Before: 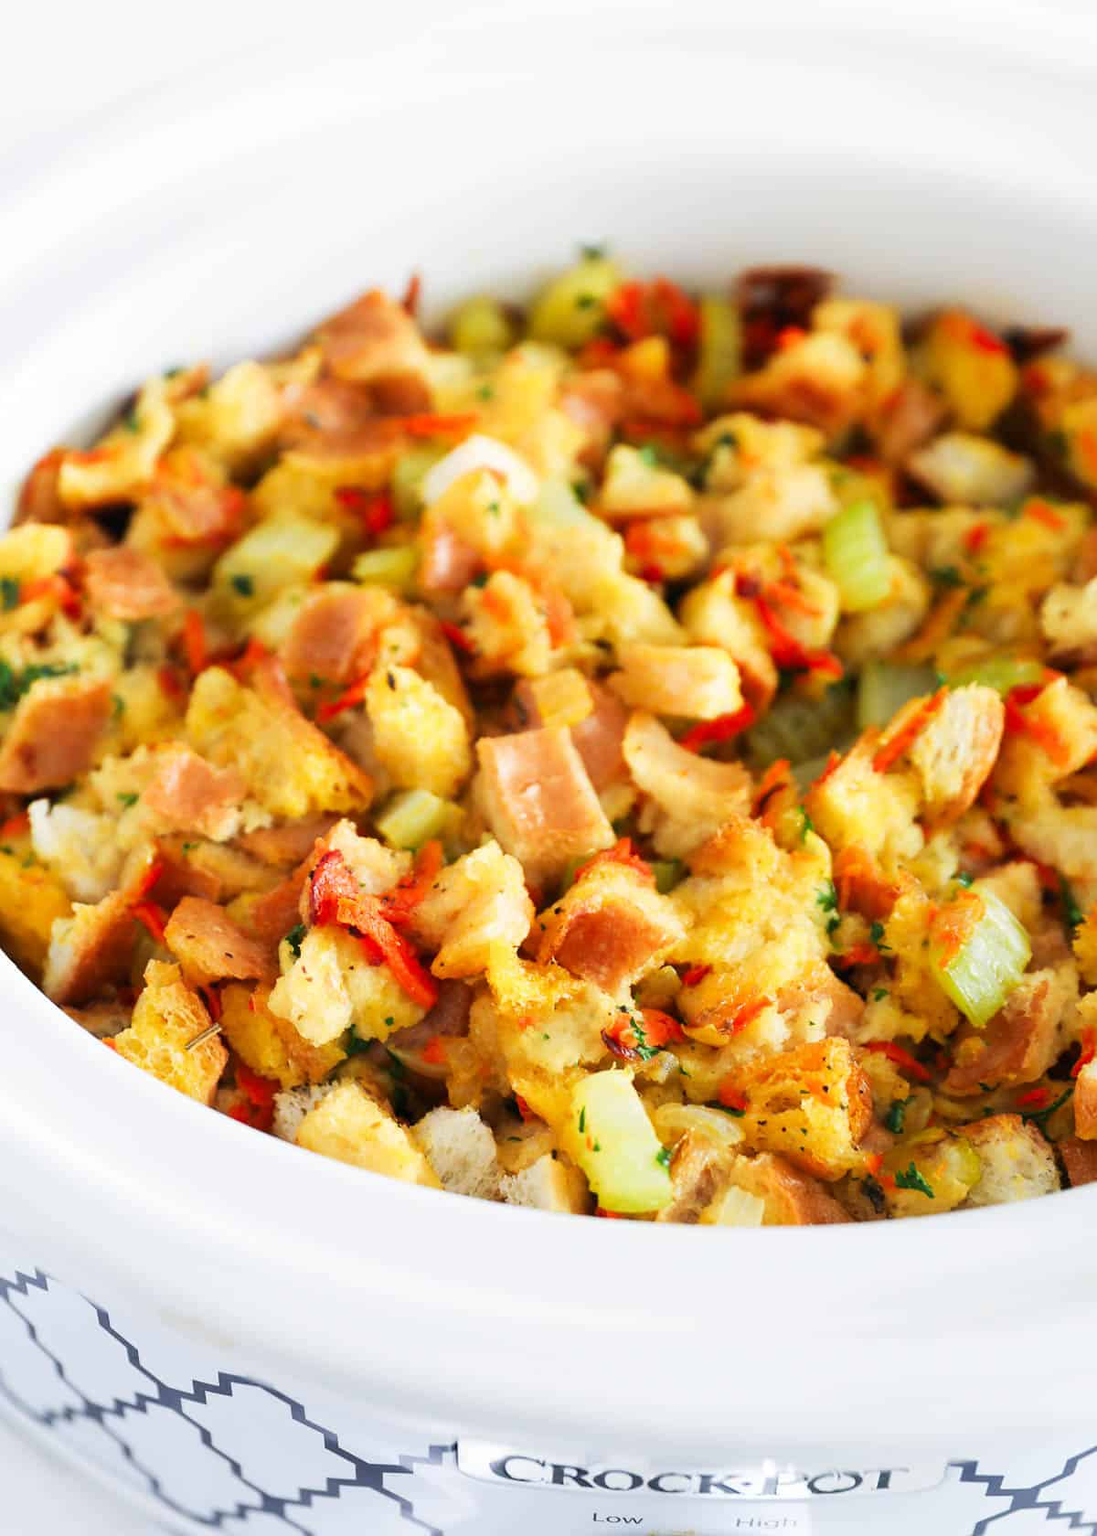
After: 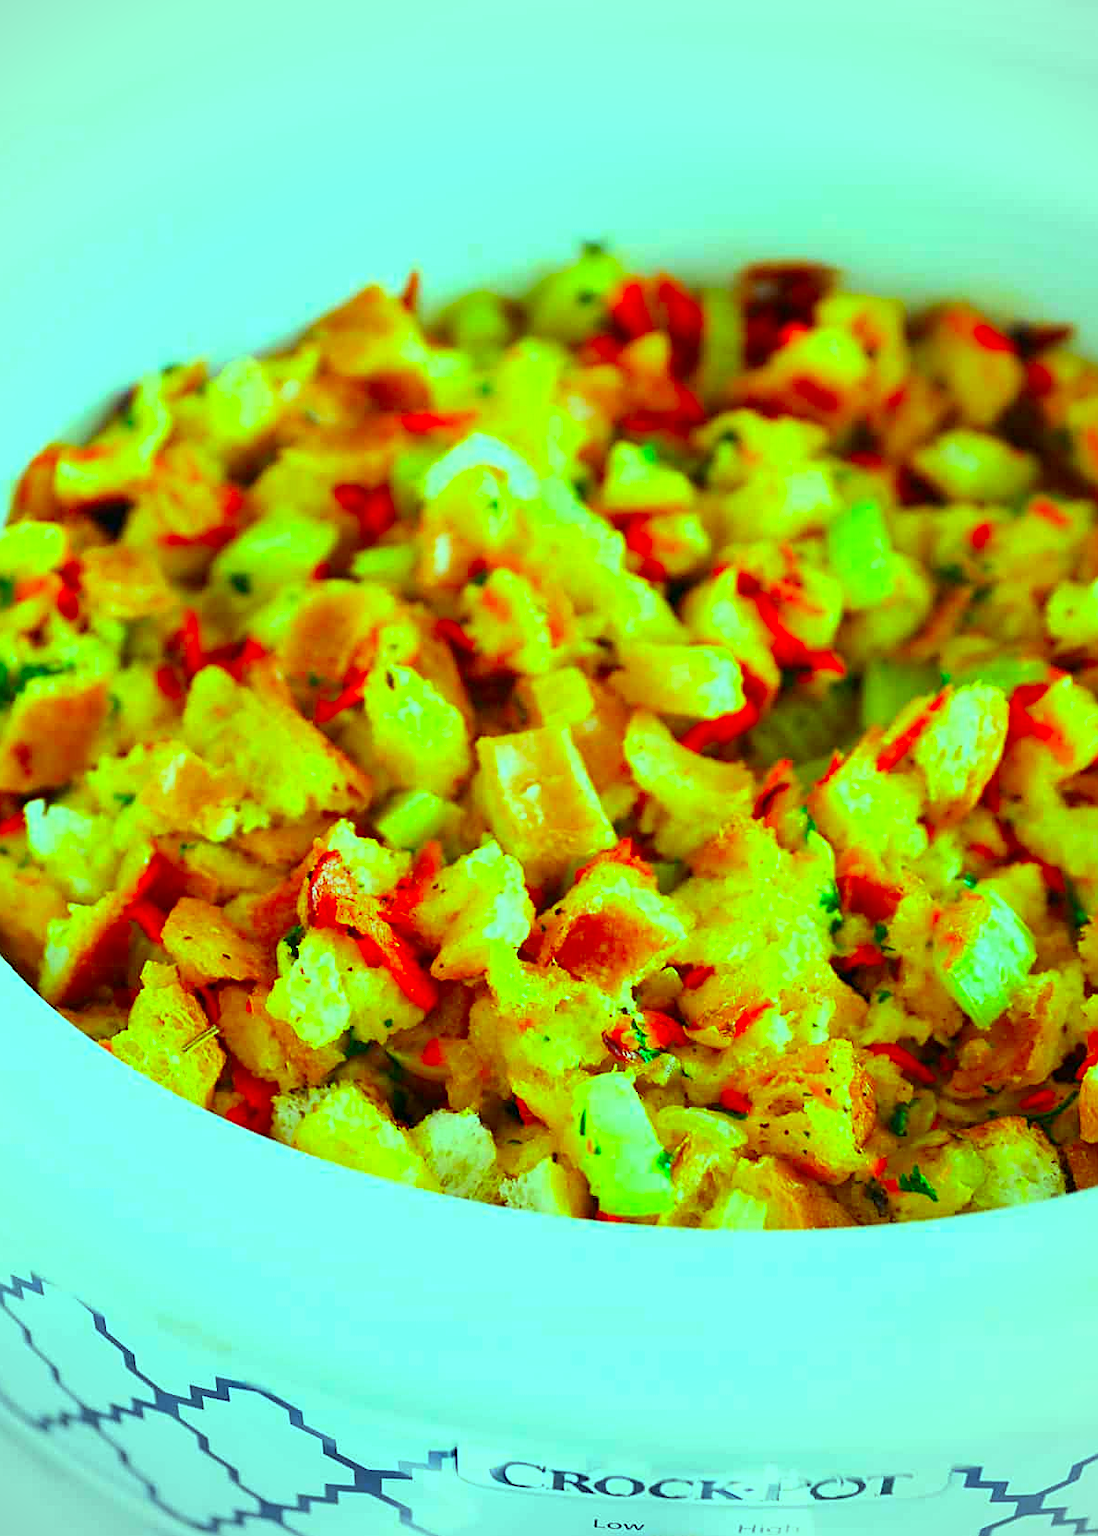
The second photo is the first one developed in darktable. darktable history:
color balance: mode lift, gamma, gain (sRGB), lift [0.997, 0.979, 1.021, 1.011], gamma [1, 1.084, 0.916, 0.998], gain [1, 0.87, 1.13, 1.101], contrast 4.55%, contrast fulcrum 38.24%, output saturation 104.09%
crop: left 0.434%, top 0.485%, right 0.244%, bottom 0.386%
vignetting: fall-off radius 60.92%
local contrast: mode bilateral grid, contrast 20, coarseness 50, detail 120%, midtone range 0.2
color correction: highlights a* -10.77, highlights b* 9.8, saturation 1.72
sharpen: on, module defaults
